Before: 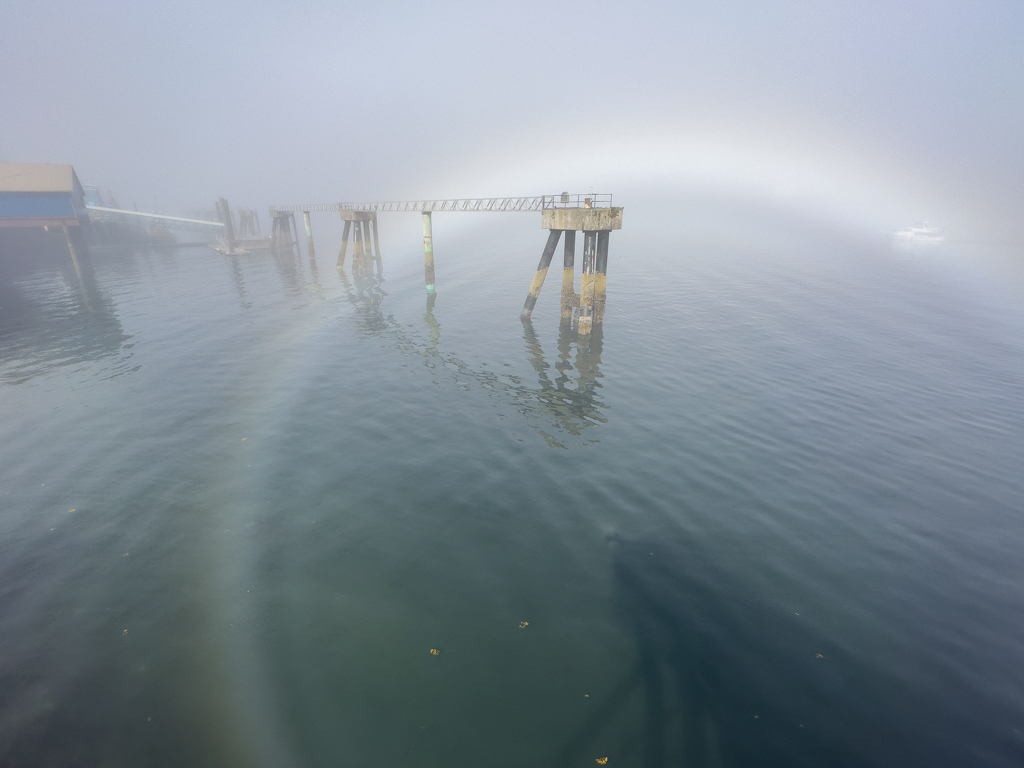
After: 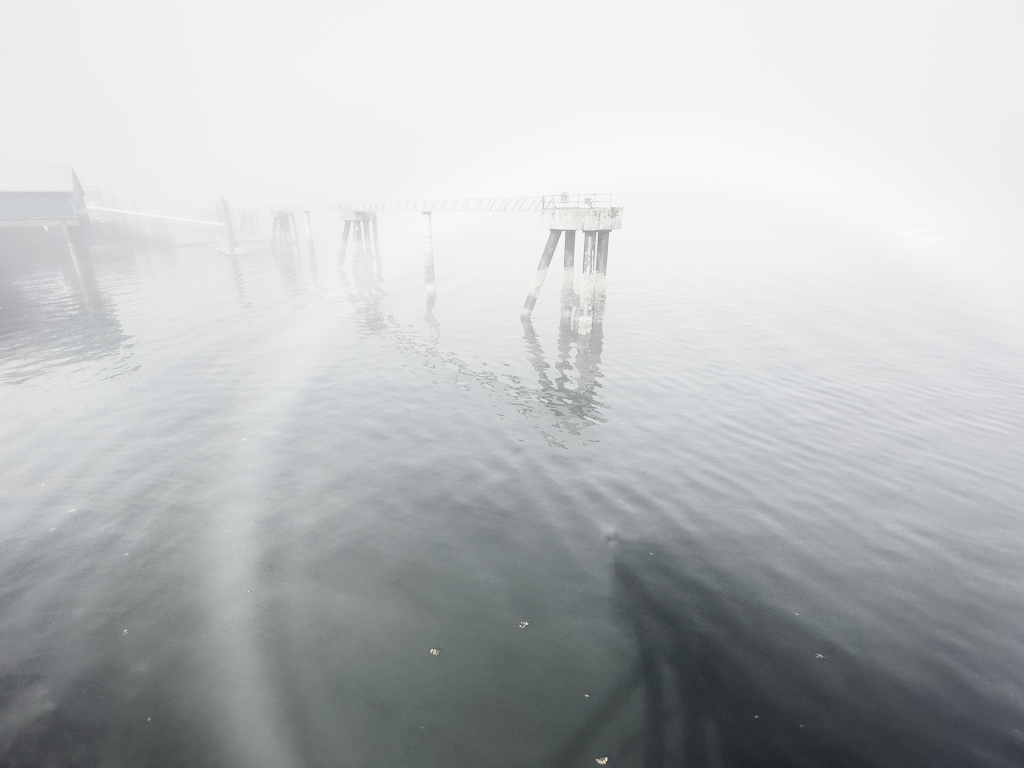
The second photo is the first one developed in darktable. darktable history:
base curve: curves: ch0 [(0, 0) (0, 0.001) (0.001, 0.001) (0.004, 0.002) (0.007, 0.004) (0.015, 0.013) (0.033, 0.045) (0.052, 0.096) (0.075, 0.17) (0.099, 0.241) (0.163, 0.42) (0.219, 0.55) (0.259, 0.616) (0.327, 0.722) (0.365, 0.765) (0.522, 0.873) (0.547, 0.881) (0.689, 0.919) (0.826, 0.952) (1, 1)], preserve colors none
color correction: saturation 0.2
